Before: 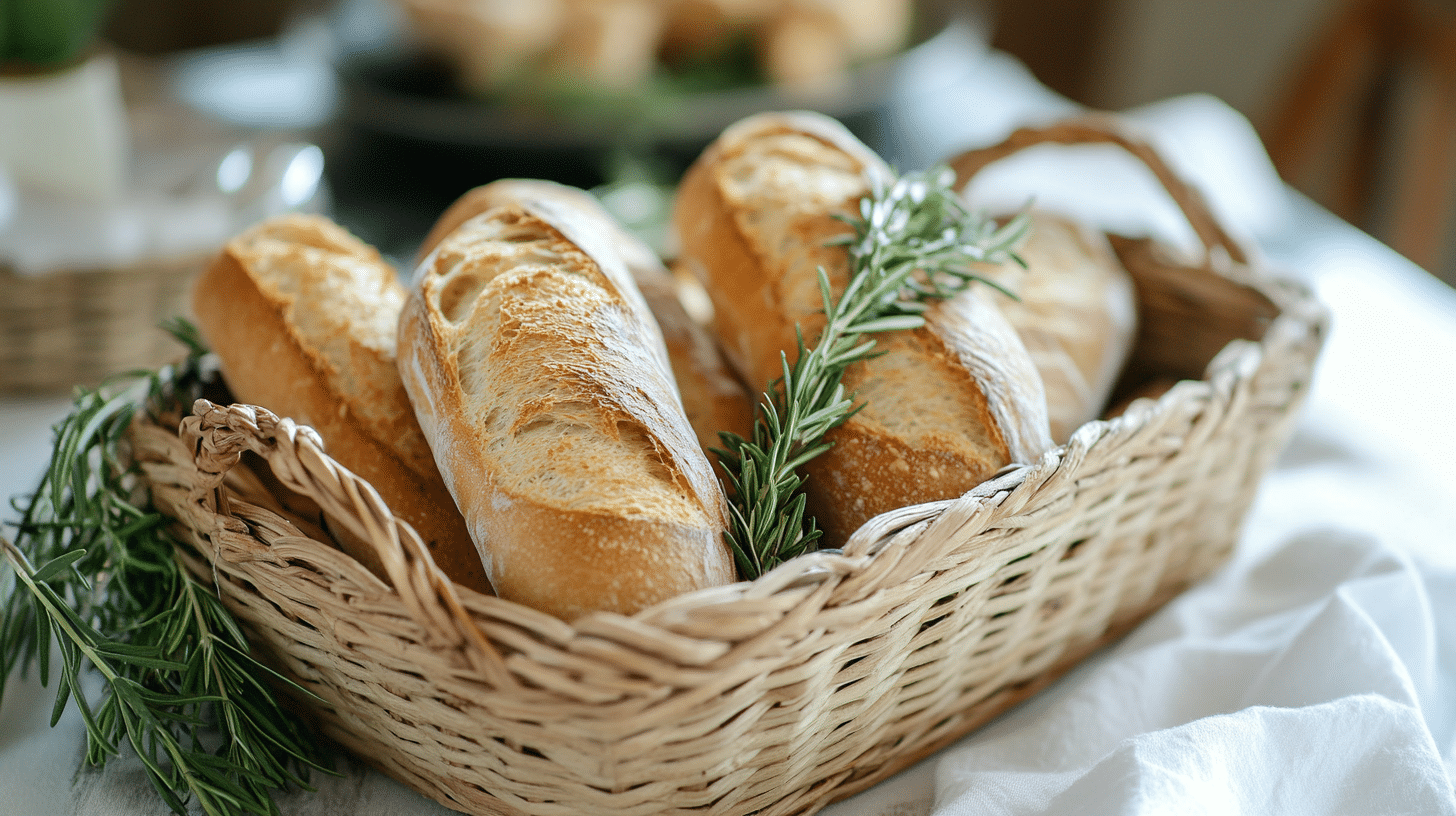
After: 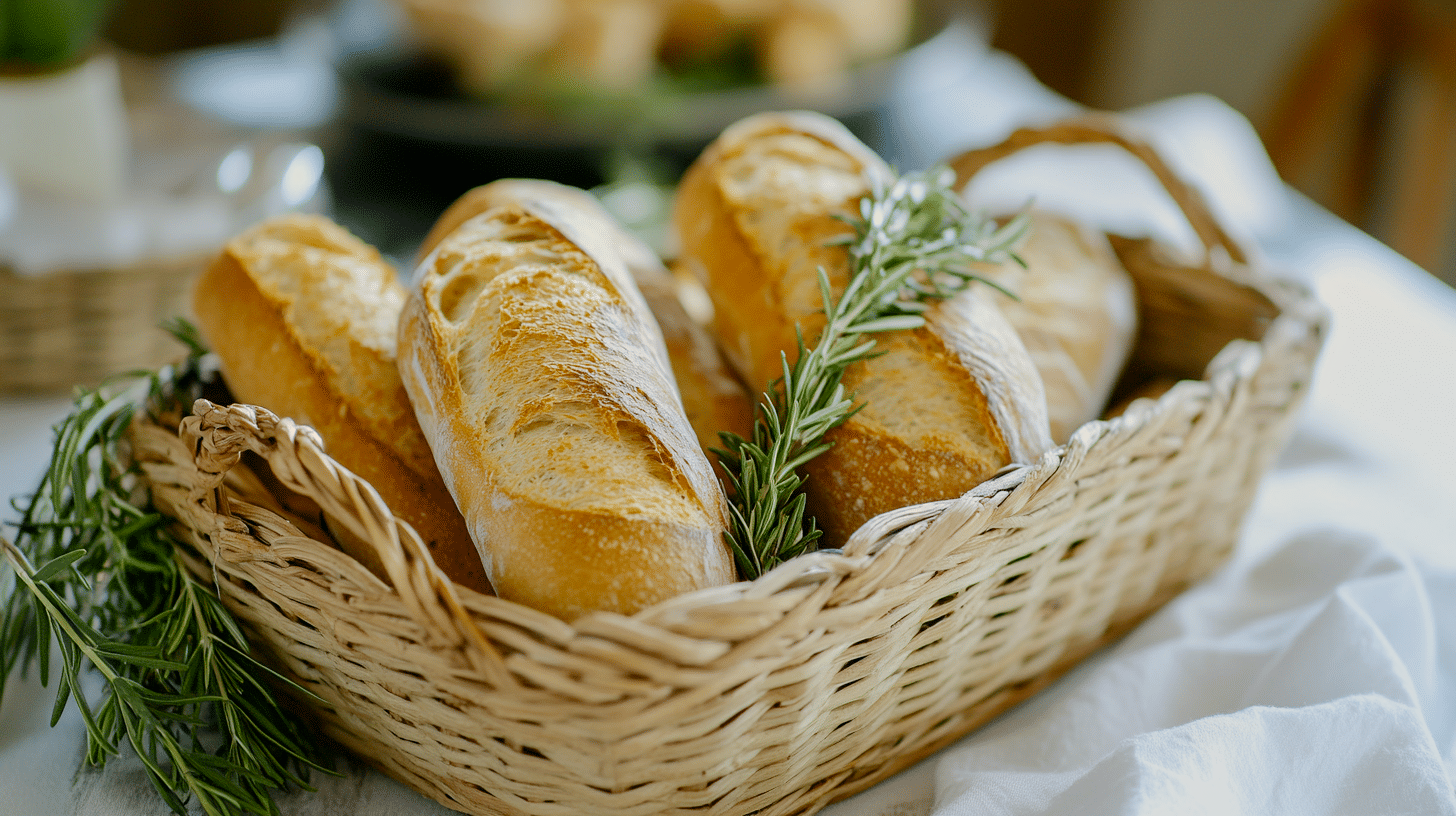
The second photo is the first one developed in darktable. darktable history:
color contrast: green-magenta contrast 0.85, blue-yellow contrast 1.25, unbound 0
filmic rgb: black relative exposure -16 EV, threshold -0.33 EV, transition 3.19 EV, structure ↔ texture 100%, target black luminance 0%, hardness 7.57, latitude 72.96%, contrast 0.908, highlights saturation mix 10%, shadows ↔ highlights balance -0.38%, add noise in highlights 0, preserve chrominance no, color science v4 (2020), iterations of high-quality reconstruction 10, enable highlight reconstruction true
